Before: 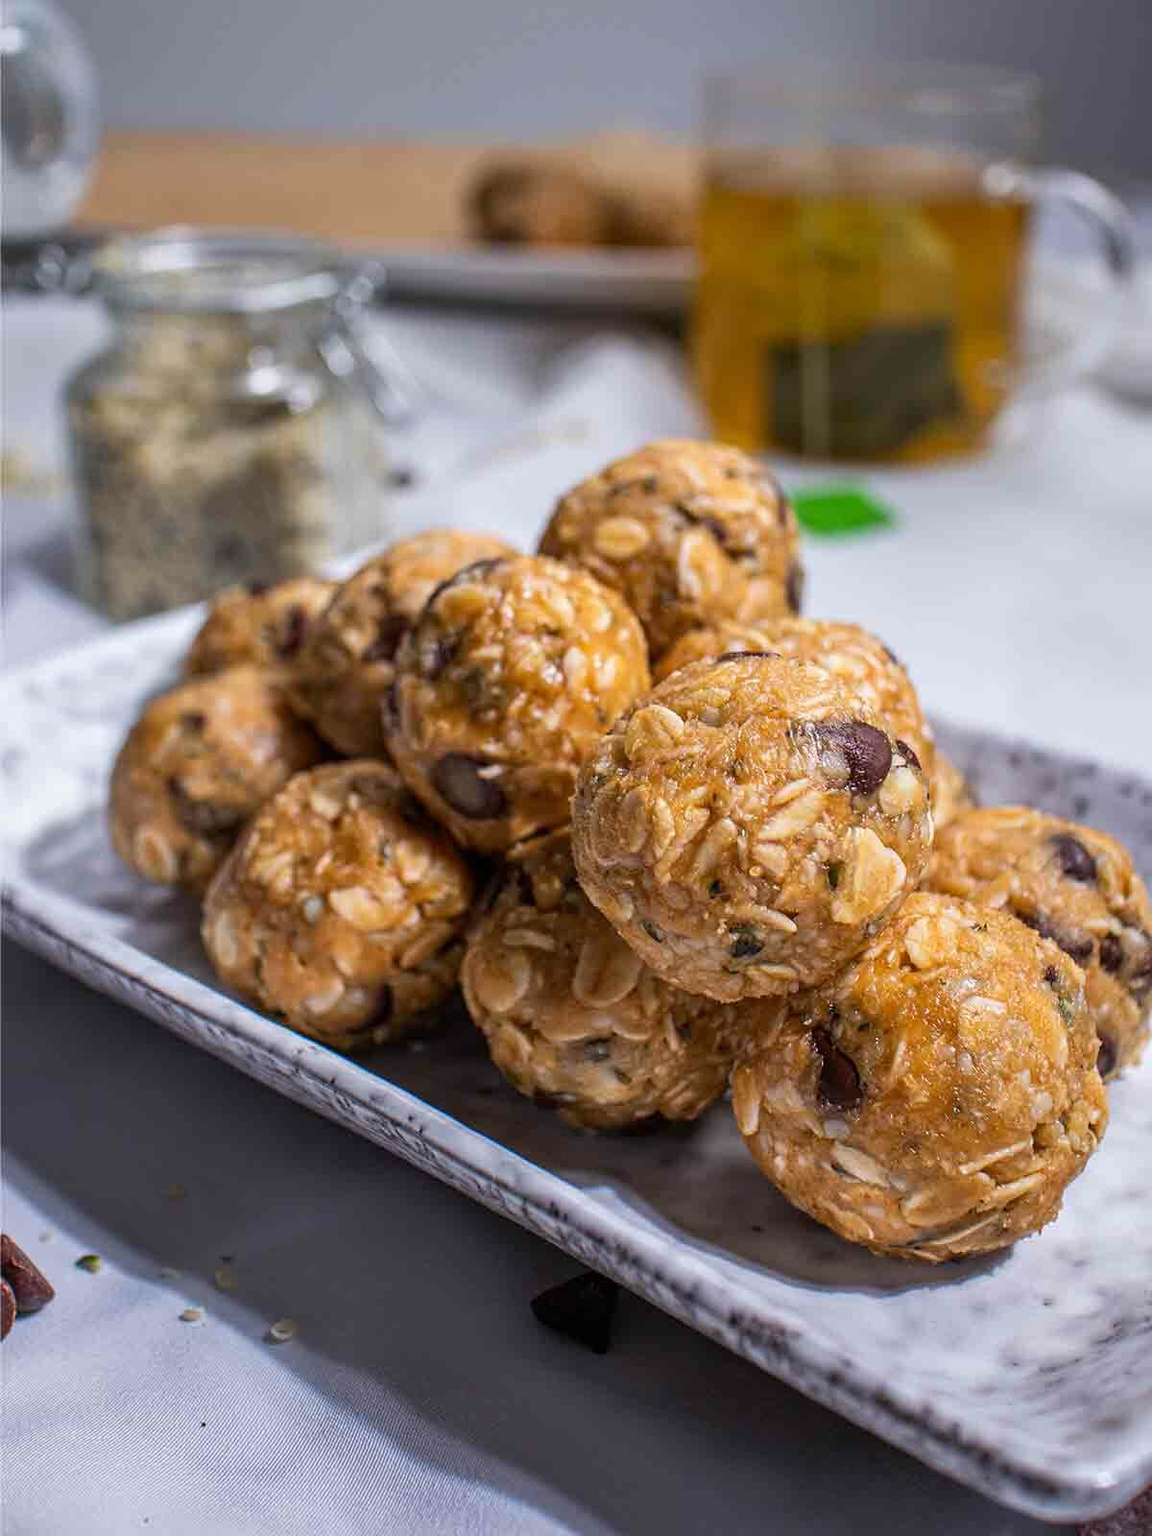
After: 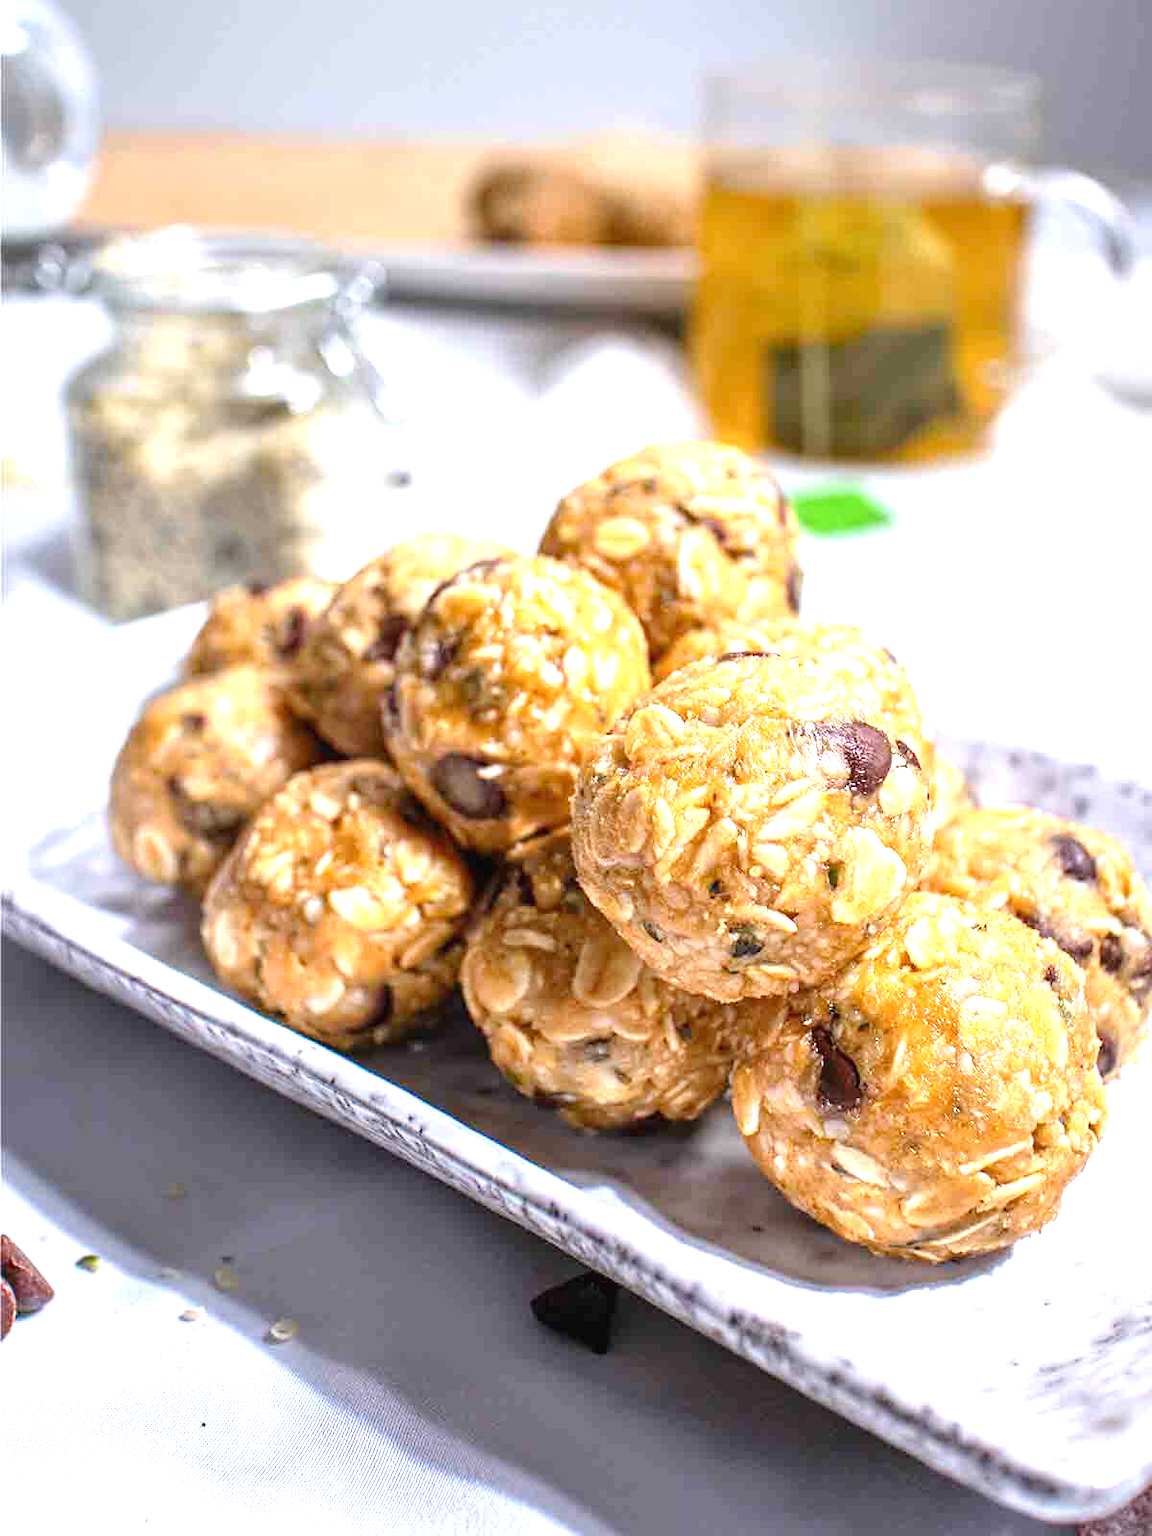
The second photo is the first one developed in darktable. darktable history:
exposure: black level correction 0, exposure 1.581 EV, compensate exposure bias true, compensate highlight preservation false
tone curve: curves: ch0 [(0, 0.013) (0.036, 0.035) (0.274, 0.288) (0.504, 0.536) (0.844, 0.84) (1, 0.97)]; ch1 [(0, 0) (0.389, 0.403) (0.462, 0.48) (0.499, 0.5) (0.522, 0.534) (0.567, 0.588) (0.626, 0.645) (0.749, 0.781) (1, 1)]; ch2 [(0, 0) (0.457, 0.486) (0.5, 0.501) (0.533, 0.539) (0.599, 0.6) (0.704, 0.732) (1, 1)], preserve colors none
